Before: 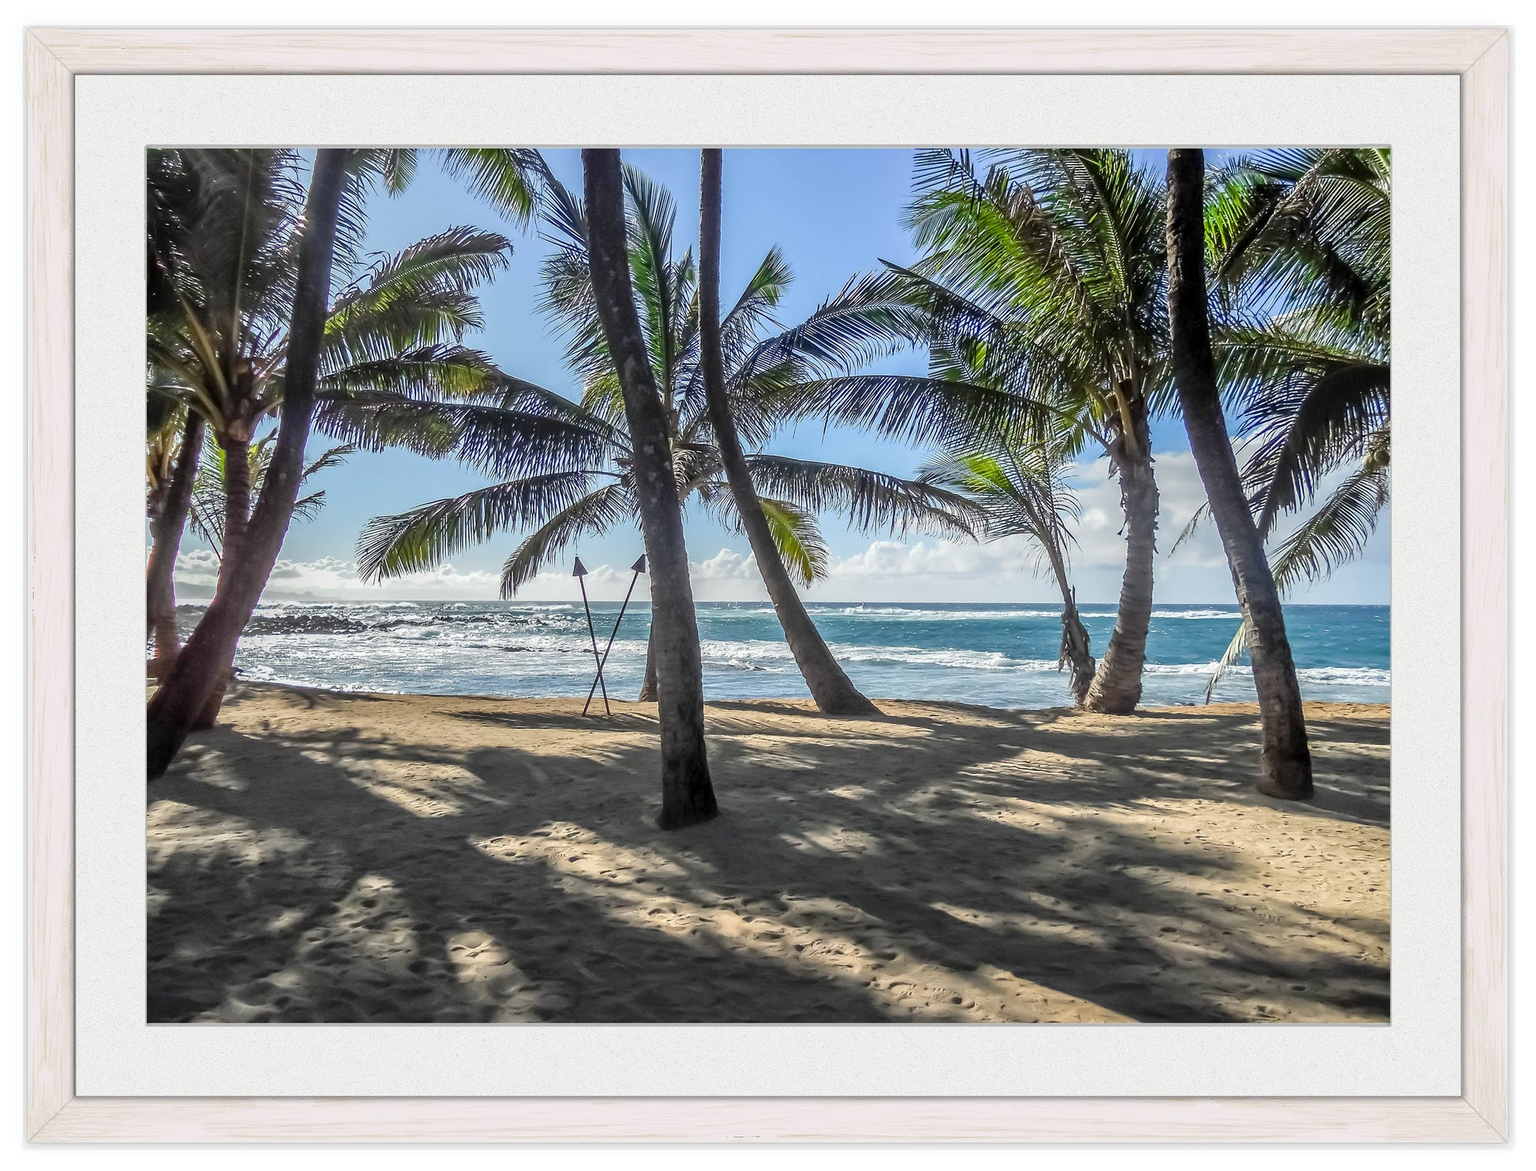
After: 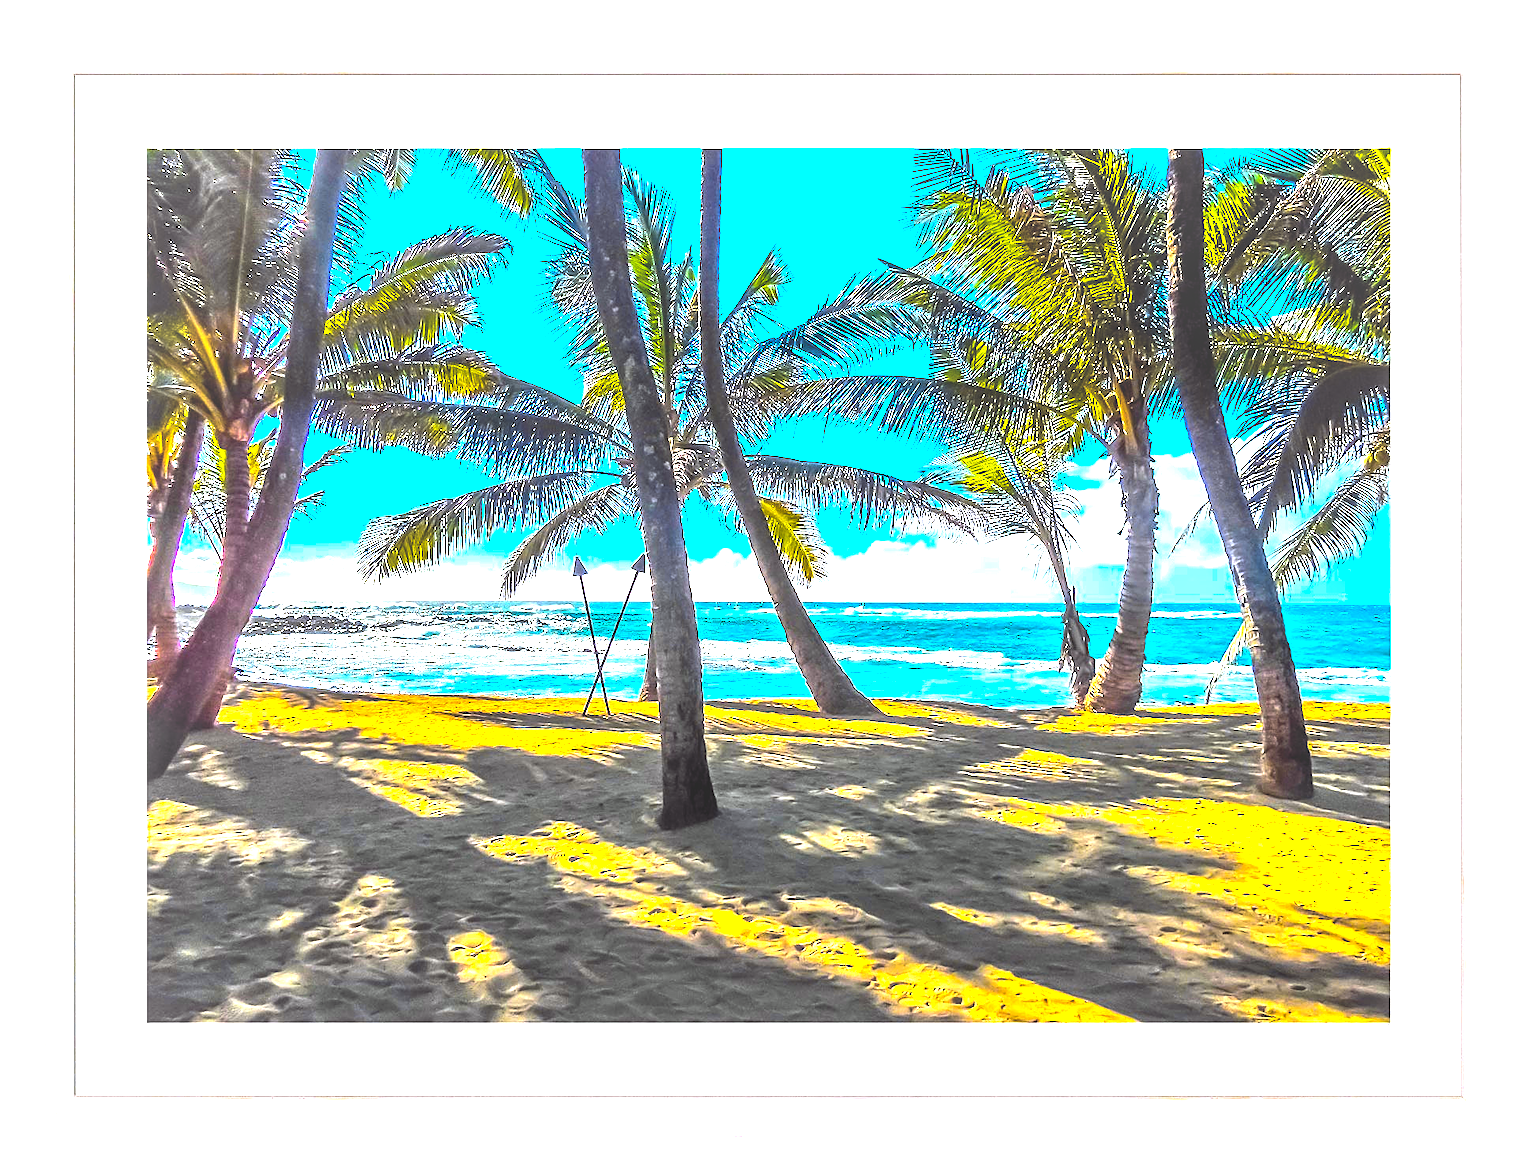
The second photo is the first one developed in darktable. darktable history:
exposure: exposure 0.207 EV, compensate highlight preservation false
sharpen: on, module defaults
color balance rgb: linear chroma grading › highlights 100%, linear chroma grading › global chroma 23.41%, perceptual saturation grading › global saturation 35.38%, hue shift -10.68°, perceptual brilliance grading › highlights 47.25%, perceptual brilliance grading › mid-tones 22.2%, perceptual brilliance grading › shadows -5.93%
tone equalizer: on, module defaults
contrast brightness saturation: contrast -0.15, brightness 0.05, saturation -0.12
local contrast: detail 130%
color balance: lift [1, 1.001, 0.999, 1.001], gamma [1, 1.004, 1.007, 0.993], gain [1, 0.991, 0.987, 1.013], contrast 10%, output saturation 120%
